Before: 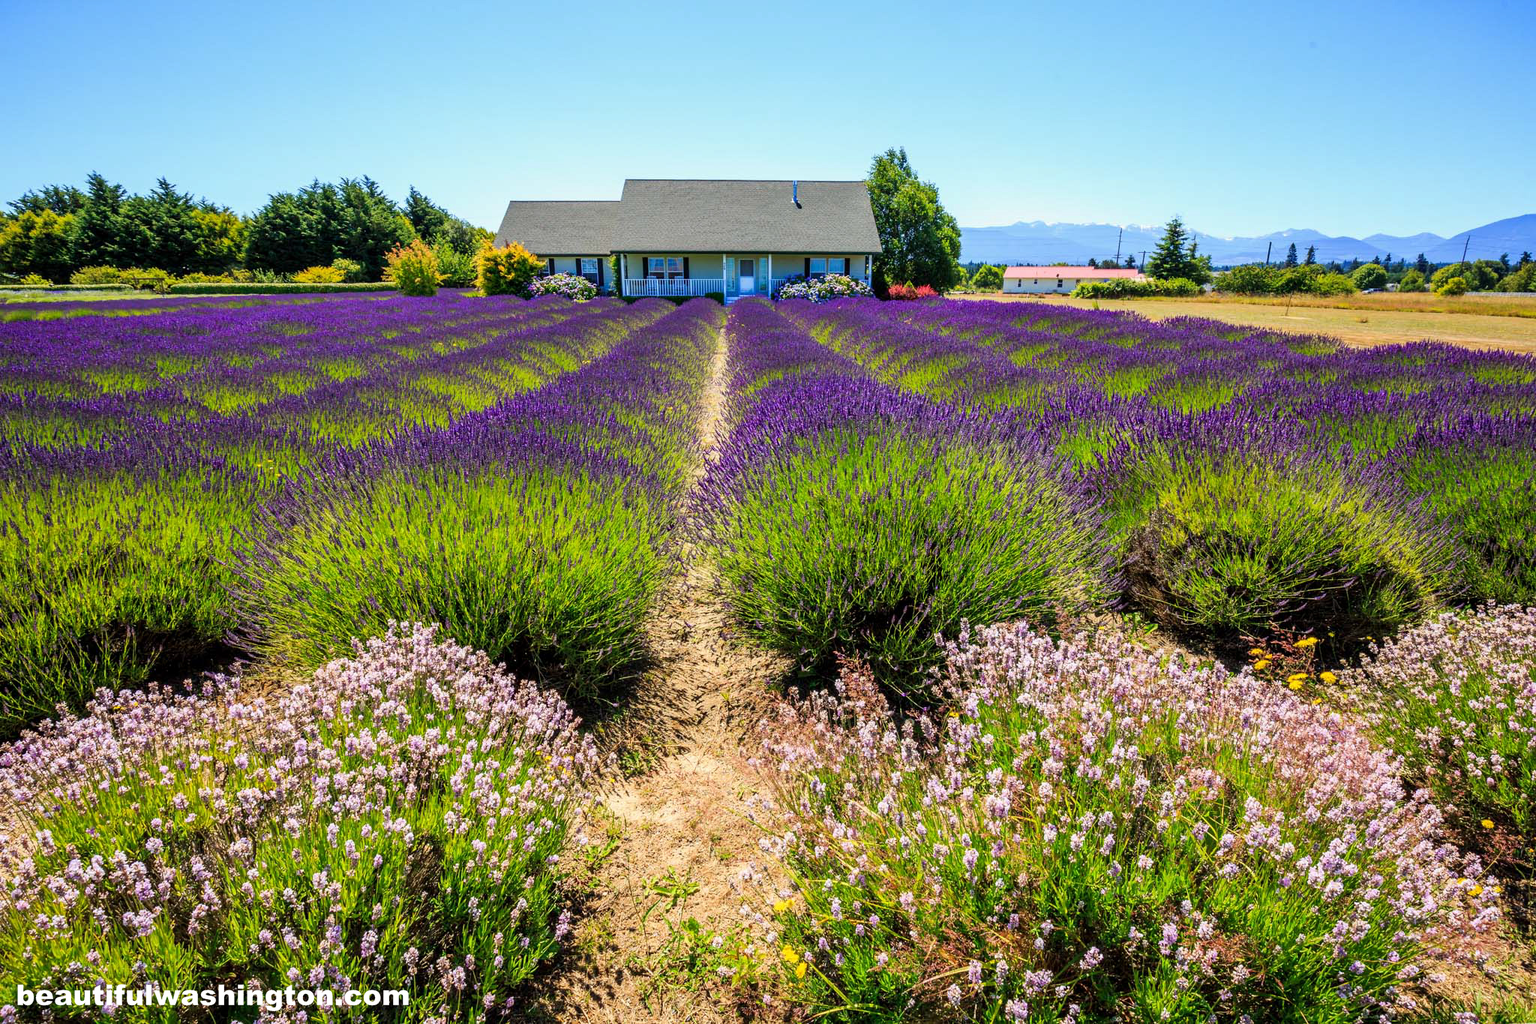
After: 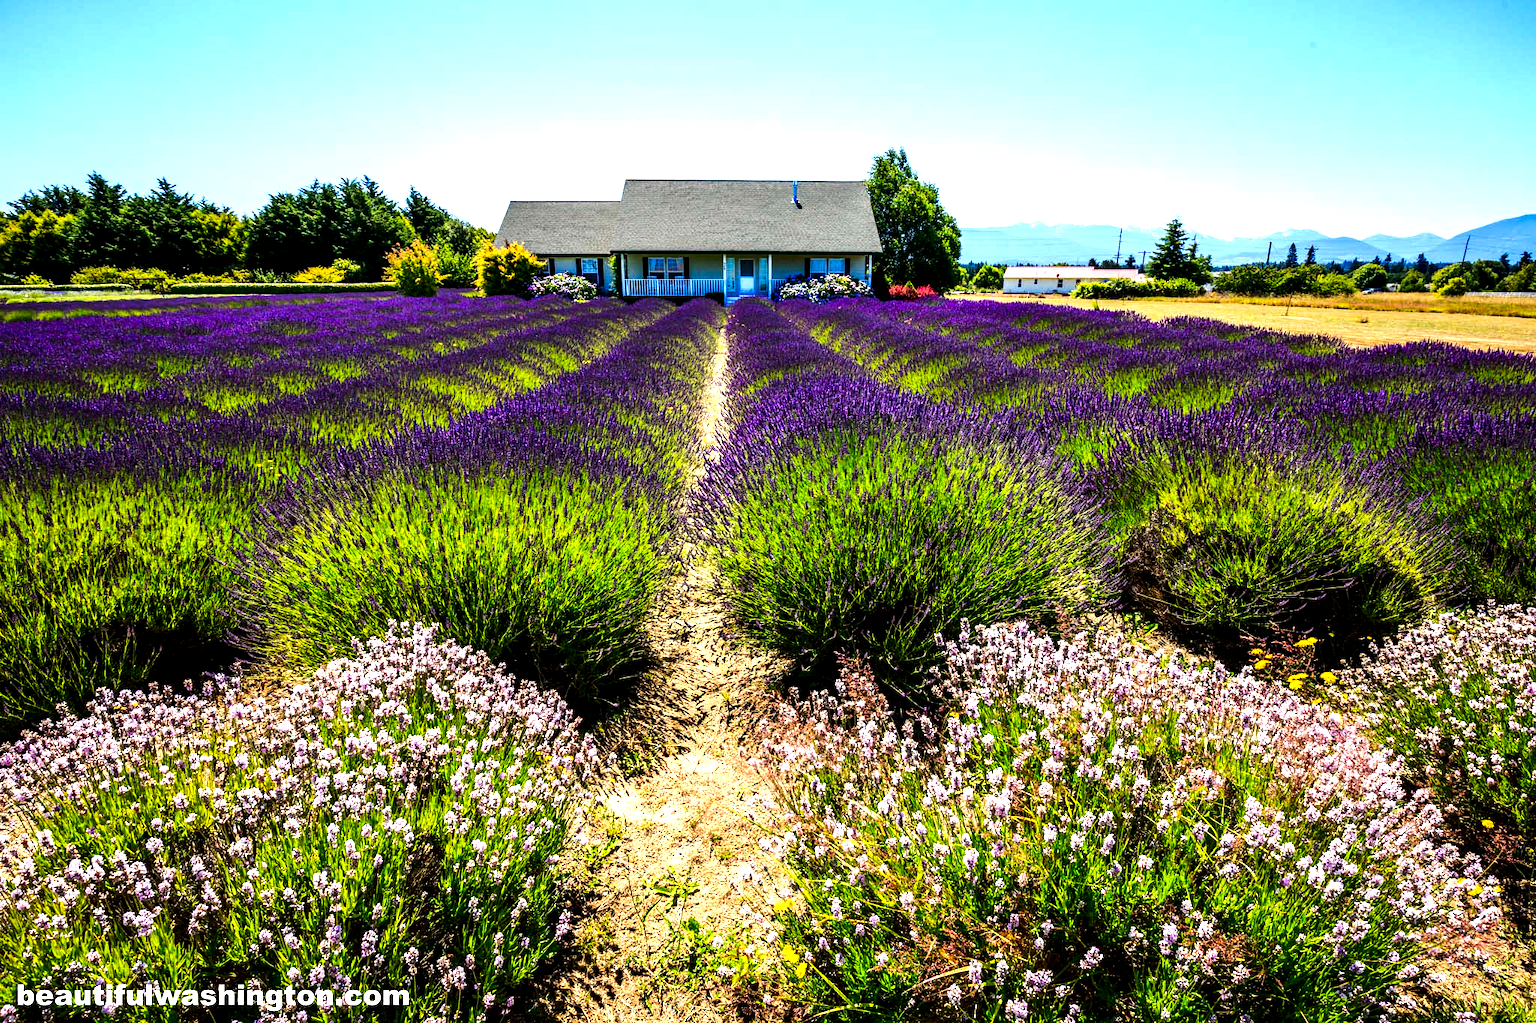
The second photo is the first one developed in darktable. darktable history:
tone equalizer: -8 EV -1.08 EV, -7 EV -1.01 EV, -6 EV -0.867 EV, -5 EV -0.578 EV, -3 EV 0.578 EV, -2 EV 0.867 EV, -1 EV 1.01 EV, +0 EV 1.08 EV, edges refinement/feathering 500, mask exposure compensation -1.57 EV, preserve details no
contrast brightness saturation: contrast 0.07, brightness -0.14, saturation 0.11
local contrast: highlights 61%, shadows 106%, detail 107%, midtone range 0.529
